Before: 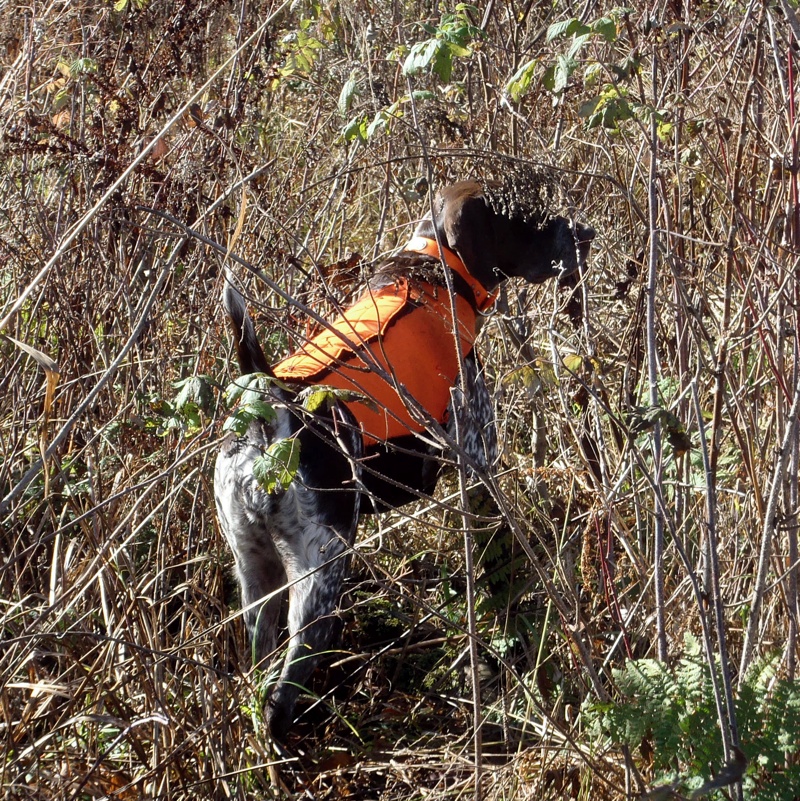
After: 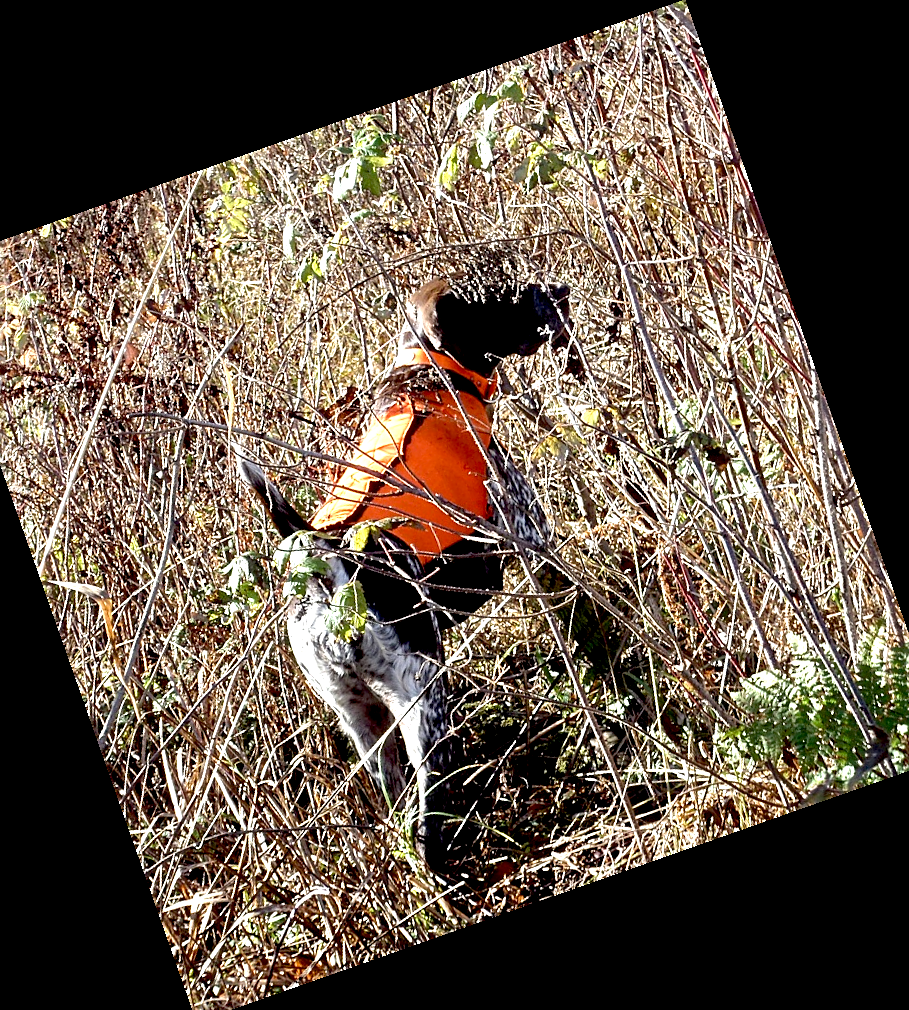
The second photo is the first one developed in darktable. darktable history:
color zones: curves: ch0 [(0.25, 0.5) (0.428, 0.473) (0.75, 0.5)]; ch1 [(0.243, 0.479) (0.398, 0.452) (0.75, 0.5)]
exposure: black level correction 0.011, exposure 1.088 EV, compensate exposure bias true, compensate highlight preservation false
crop and rotate: angle 19.43°, left 6.812%, right 4.125%, bottom 1.087%
sharpen: on, module defaults
